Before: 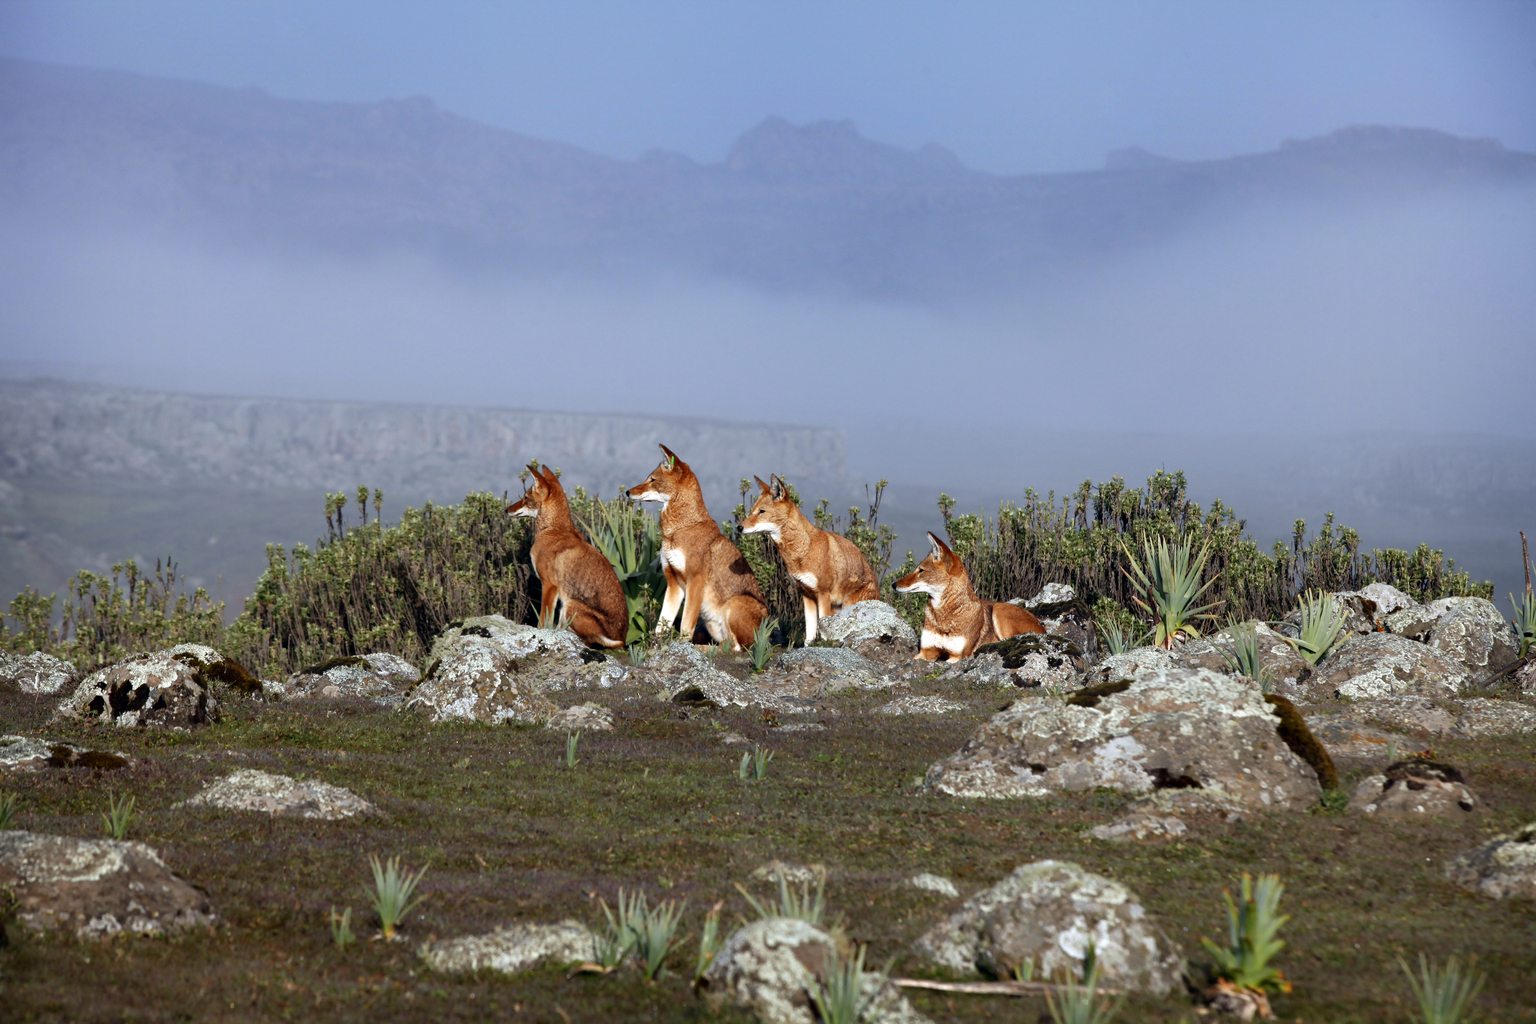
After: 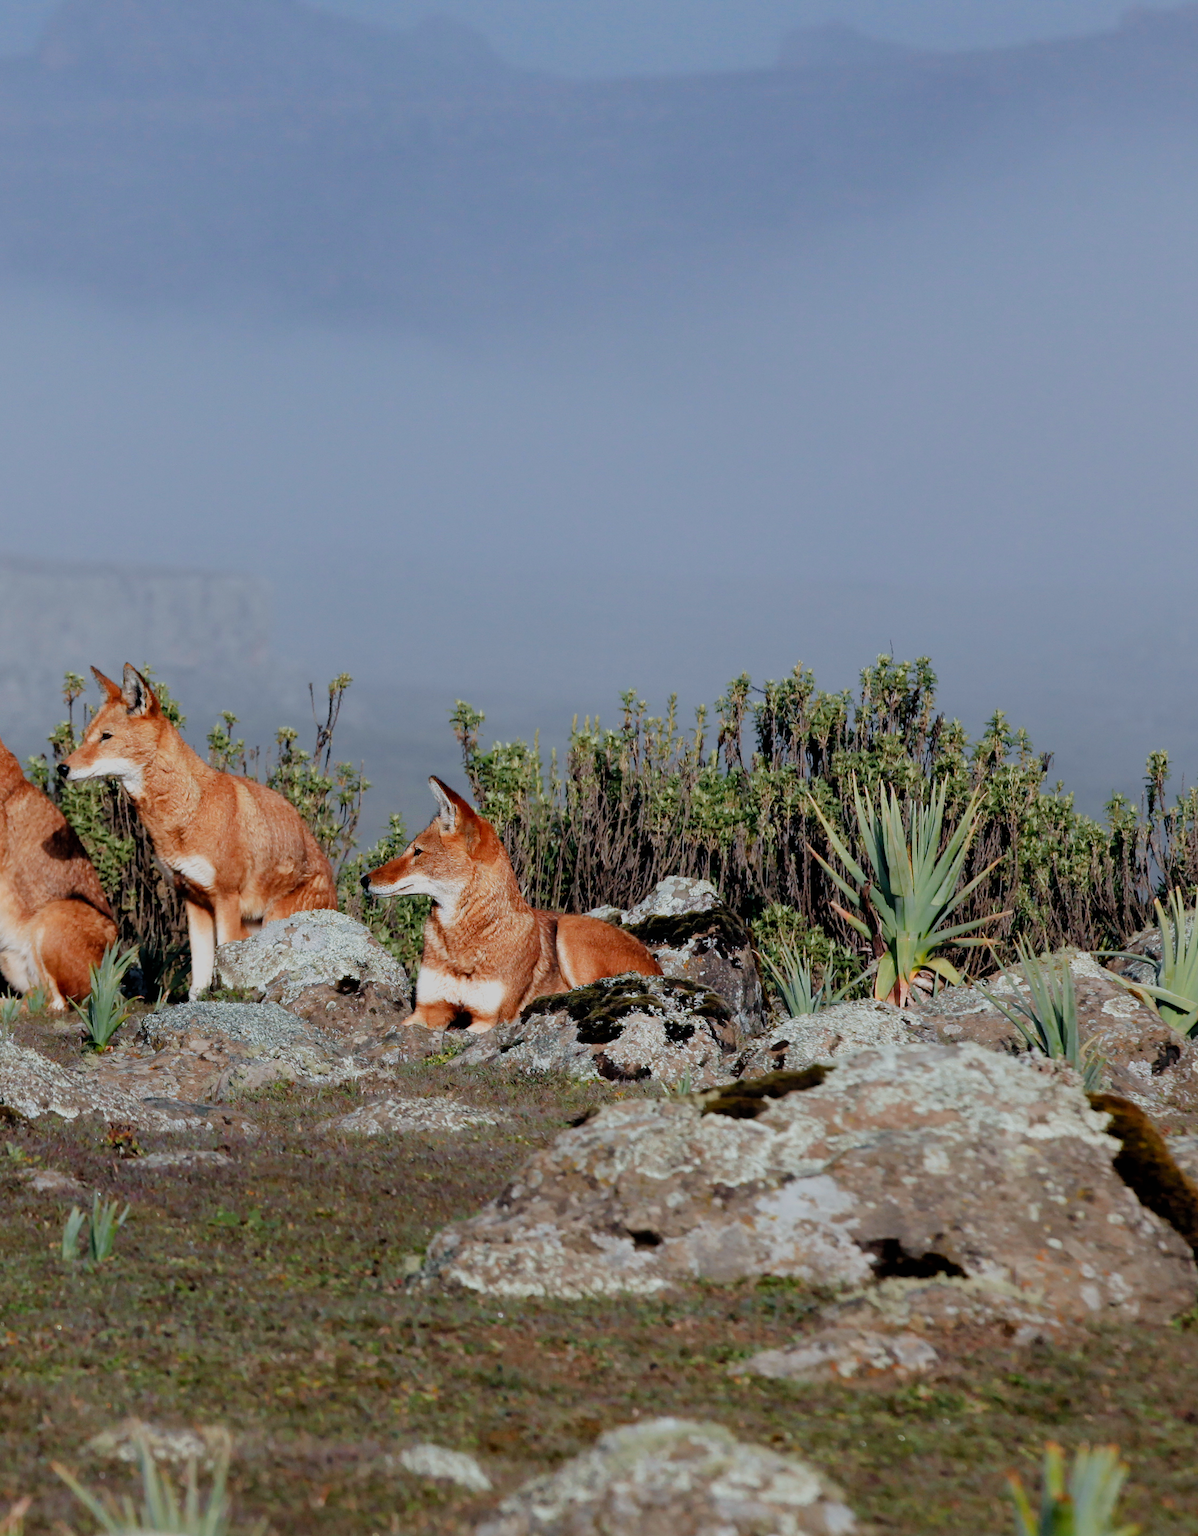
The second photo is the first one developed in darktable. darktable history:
crop: left 46.087%, top 13.201%, right 14.02%, bottom 10.102%
filmic rgb: black relative exposure -6.59 EV, white relative exposure 4.71 EV, hardness 3.11, contrast 0.805
shadows and highlights: shadows 61.81, white point adjustment 0.445, highlights -33.48, compress 83.37%, highlights color adjustment 53.36%
